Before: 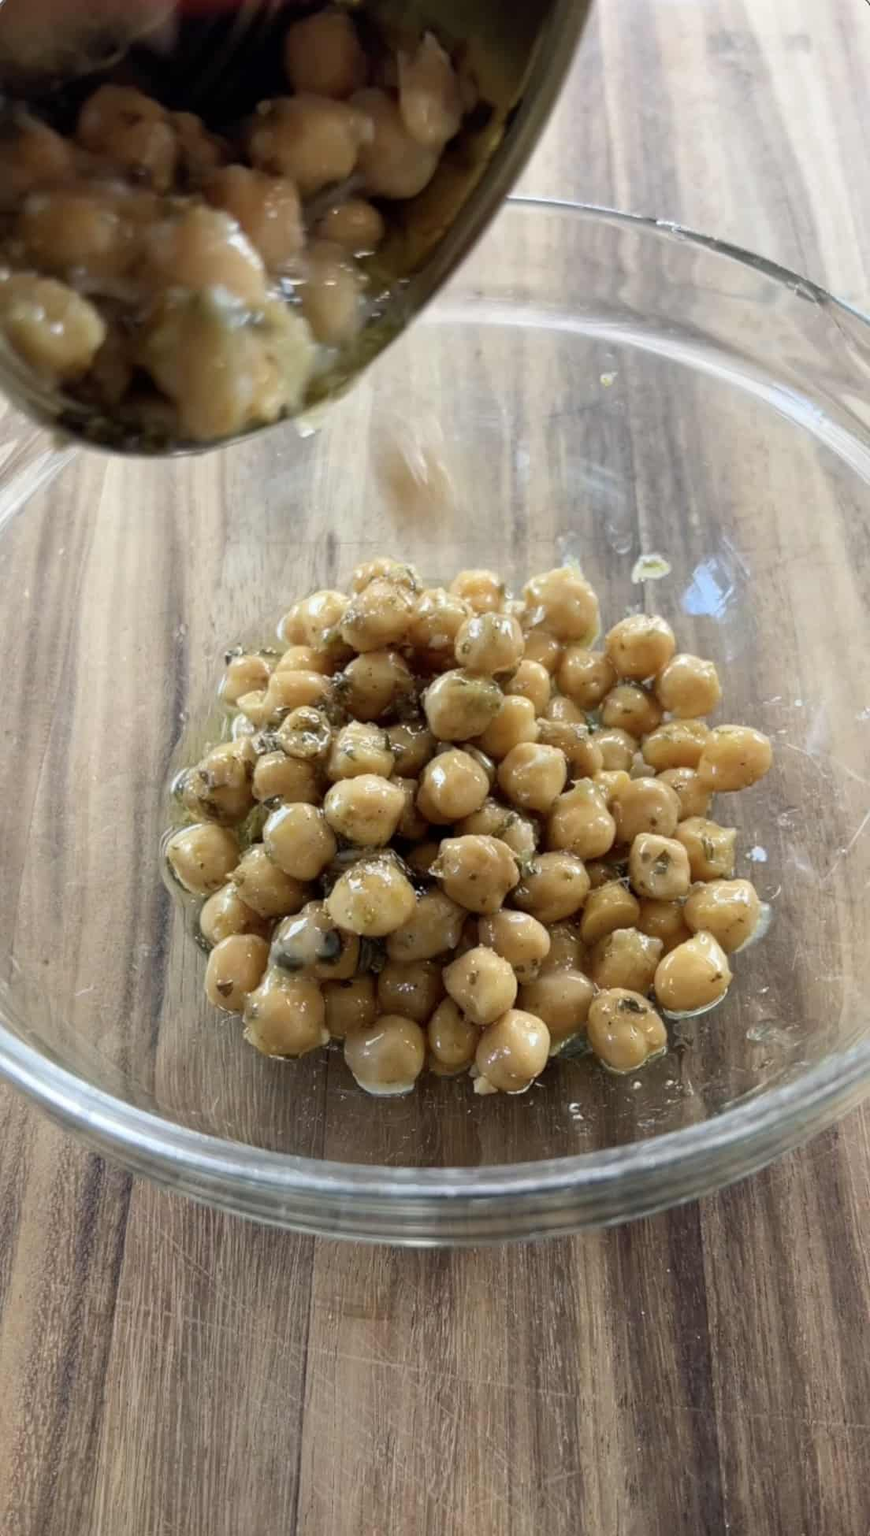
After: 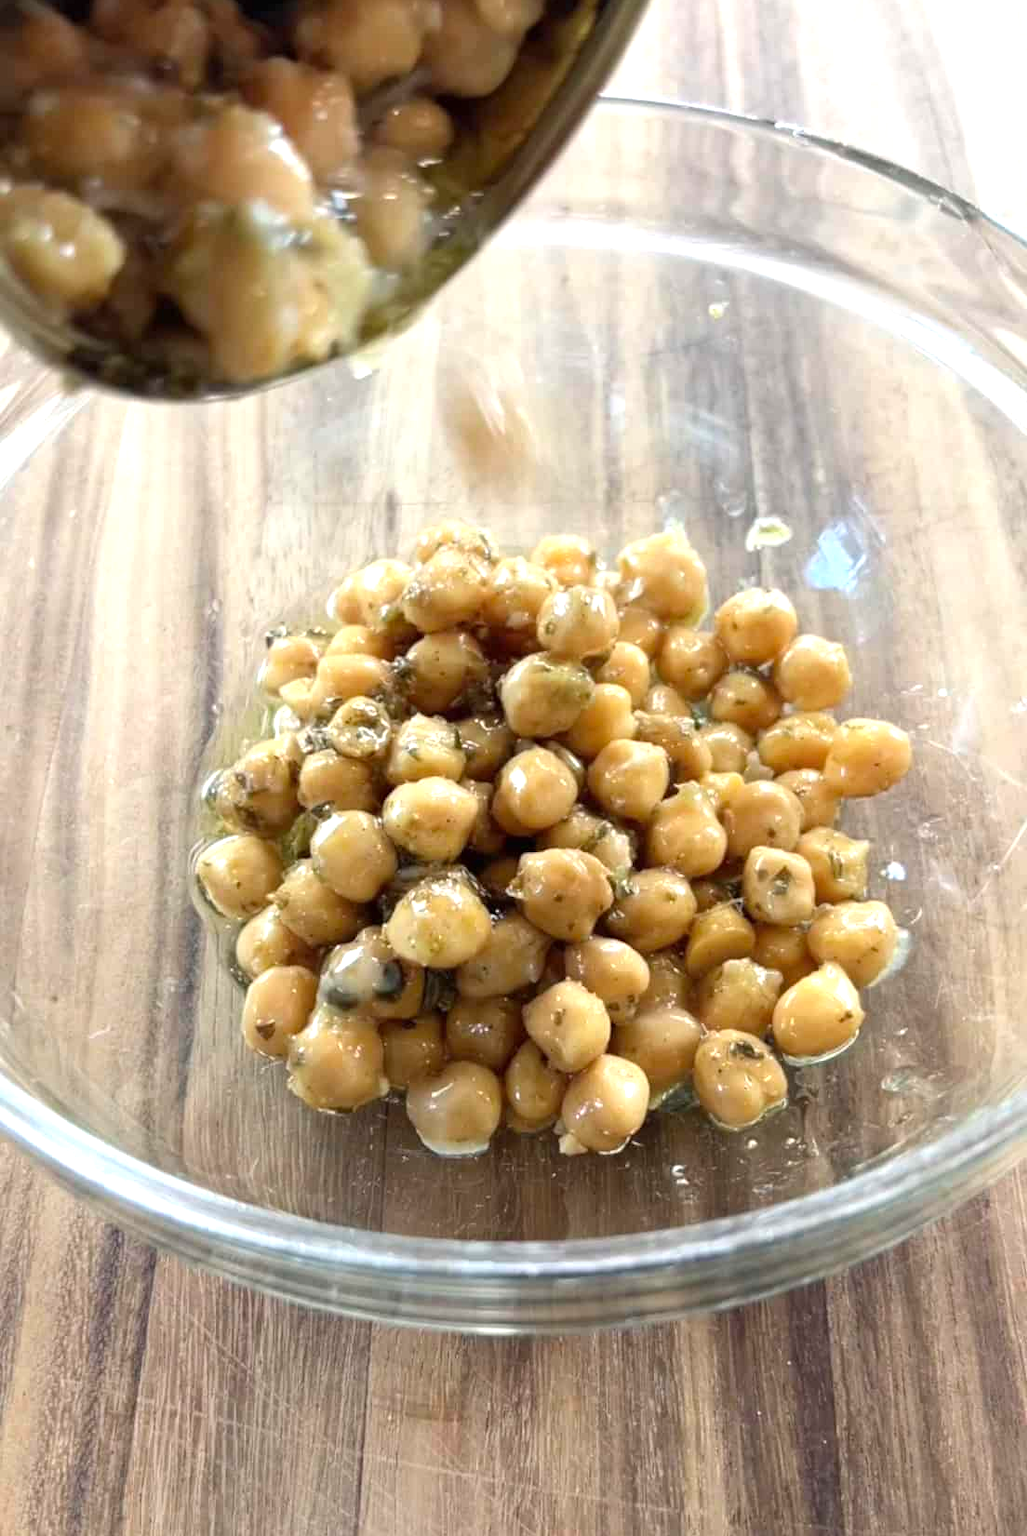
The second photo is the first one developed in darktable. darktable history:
exposure: black level correction 0, exposure 0.703 EV, compensate highlight preservation false
crop: top 7.624%, bottom 7.693%
